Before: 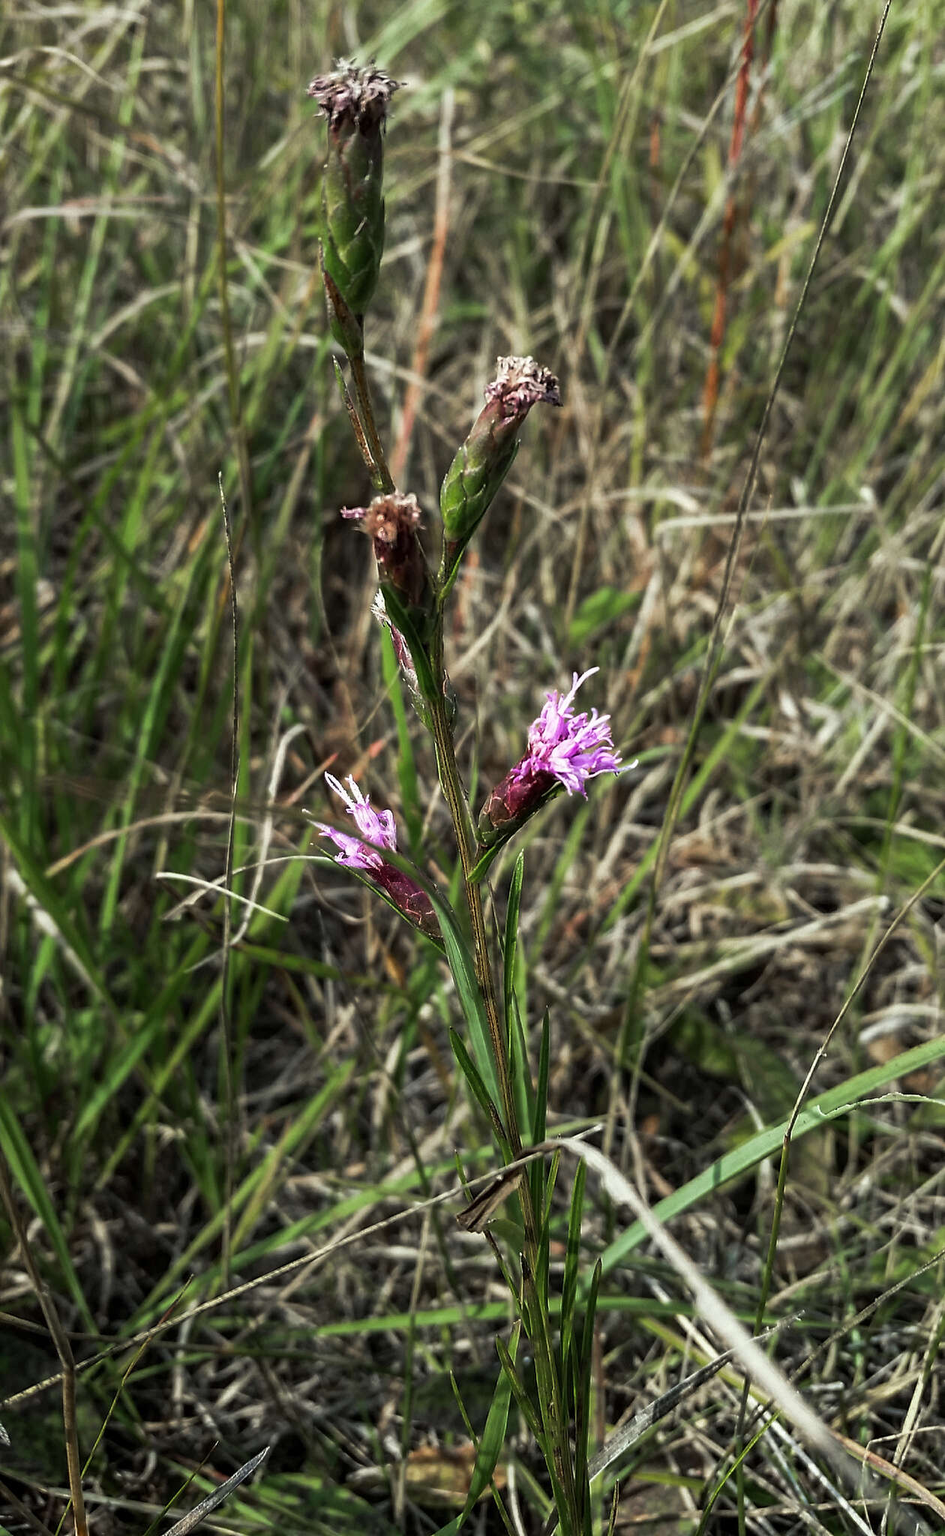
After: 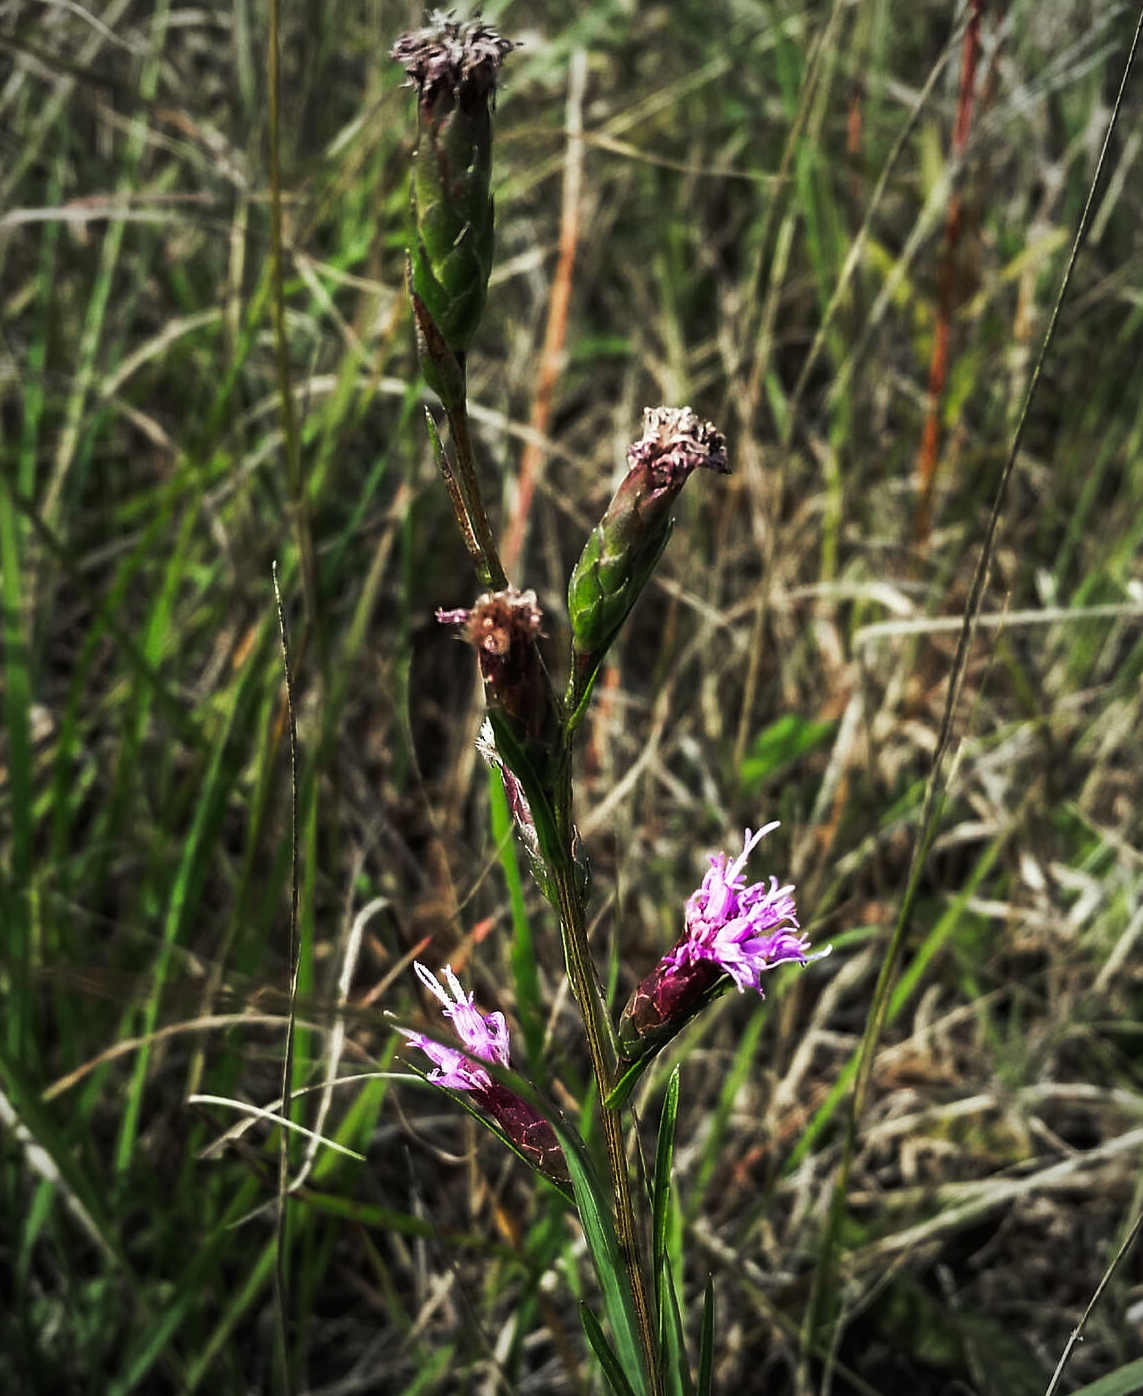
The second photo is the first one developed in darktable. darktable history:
crop: left 1.573%, top 3.361%, right 7.689%, bottom 28.441%
tone curve: curves: ch0 [(0, 0) (0.003, 0.012) (0.011, 0.015) (0.025, 0.02) (0.044, 0.032) (0.069, 0.044) (0.1, 0.063) (0.136, 0.085) (0.177, 0.121) (0.224, 0.159) (0.277, 0.207) (0.335, 0.261) (0.399, 0.328) (0.468, 0.41) (0.543, 0.506) (0.623, 0.609) (0.709, 0.719) (0.801, 0.82) (0.898, 0.907) (1, 1)], preserve colors none
vignetting: unbound false
